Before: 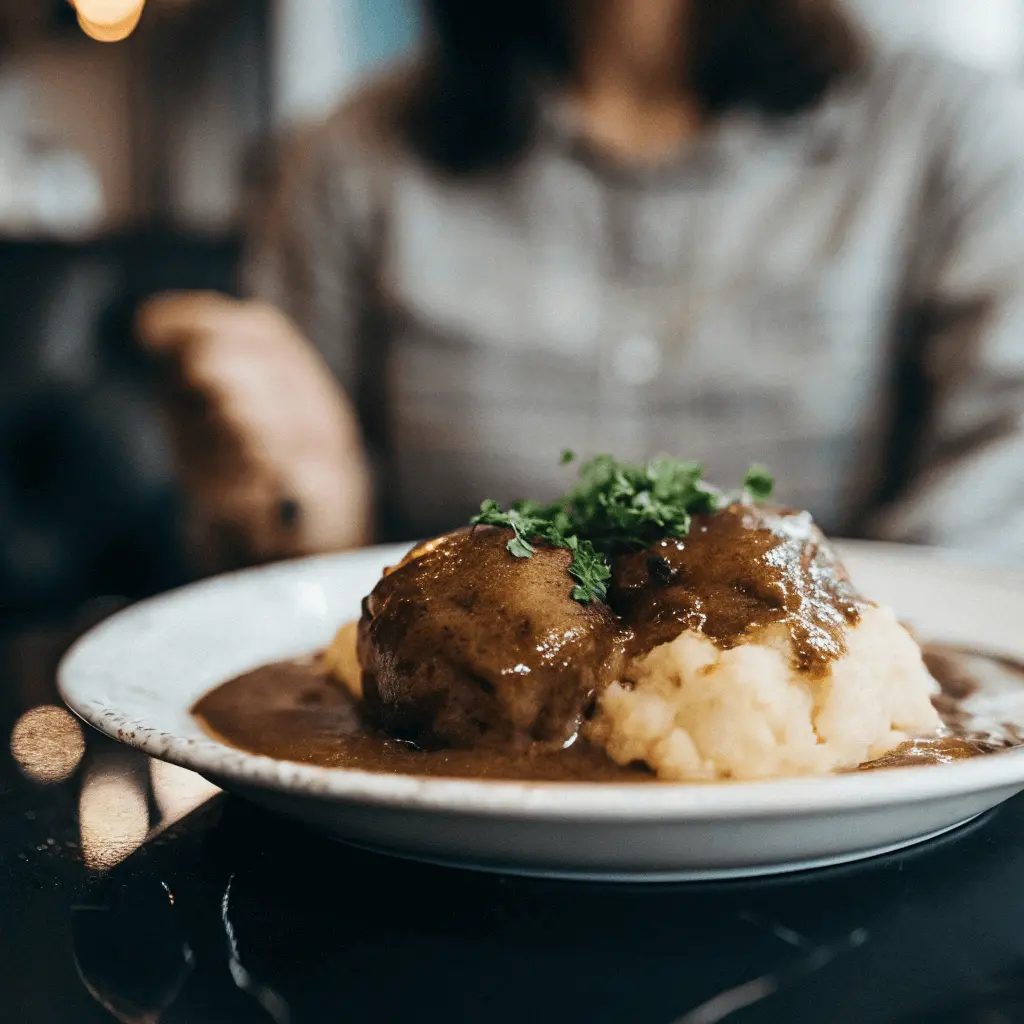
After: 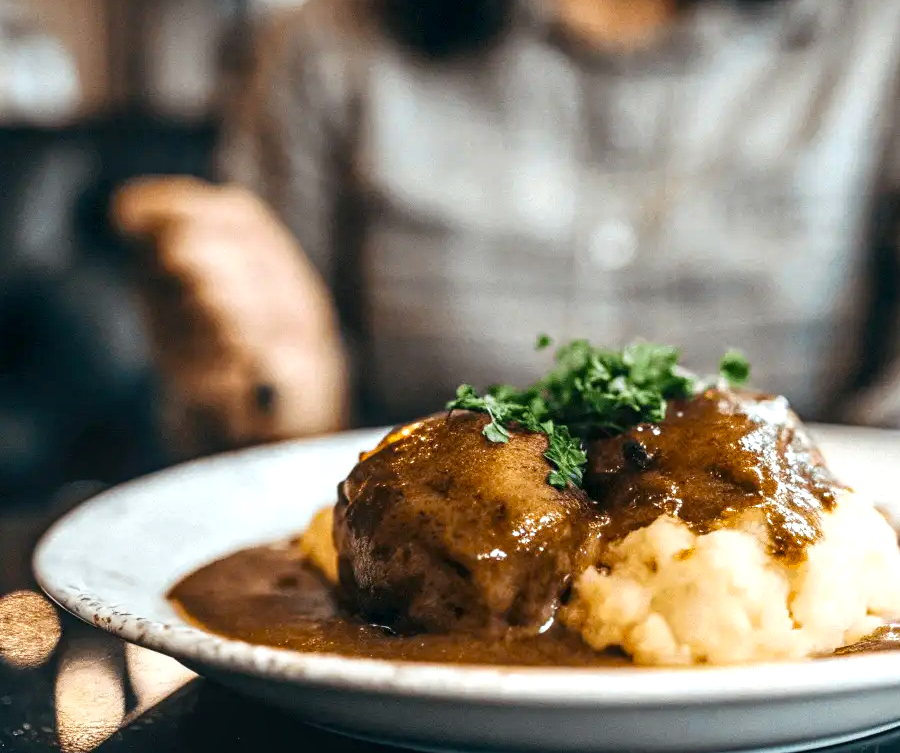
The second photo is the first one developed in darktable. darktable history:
crop and rotate: left 2.425%, top 11.305%, right 9.6%, bottom 15.08%
color balance: output saturation 120%
local contrast: detail 130%
exposure: exposure 0.496 EV, compensate highlight preservation false
